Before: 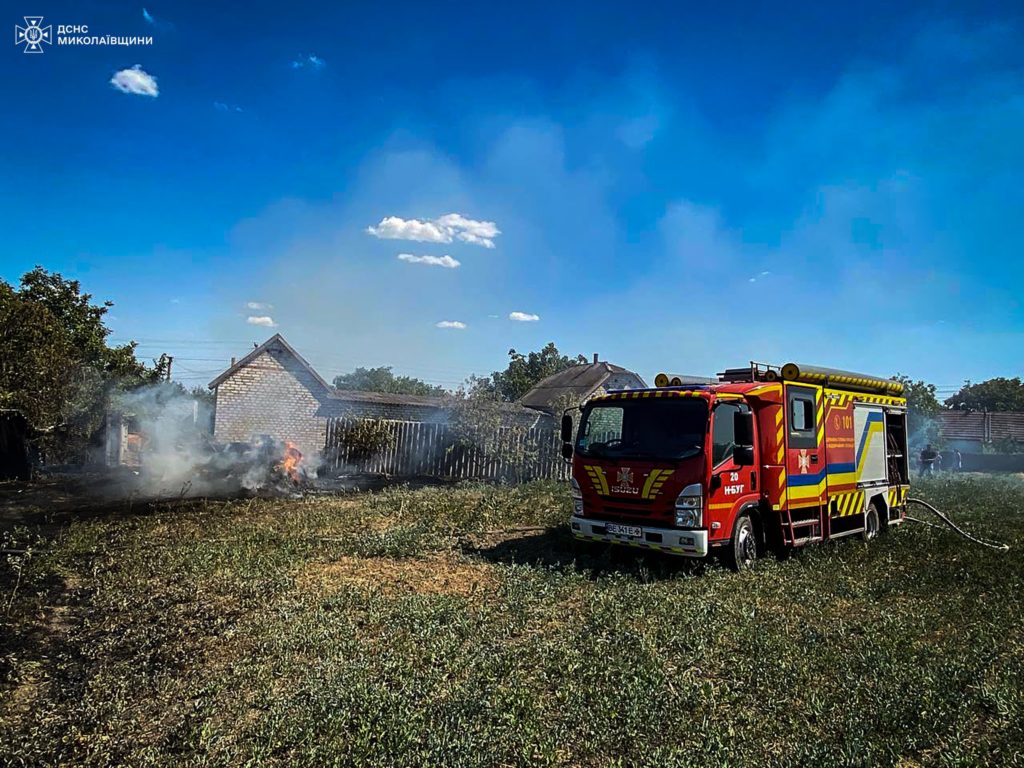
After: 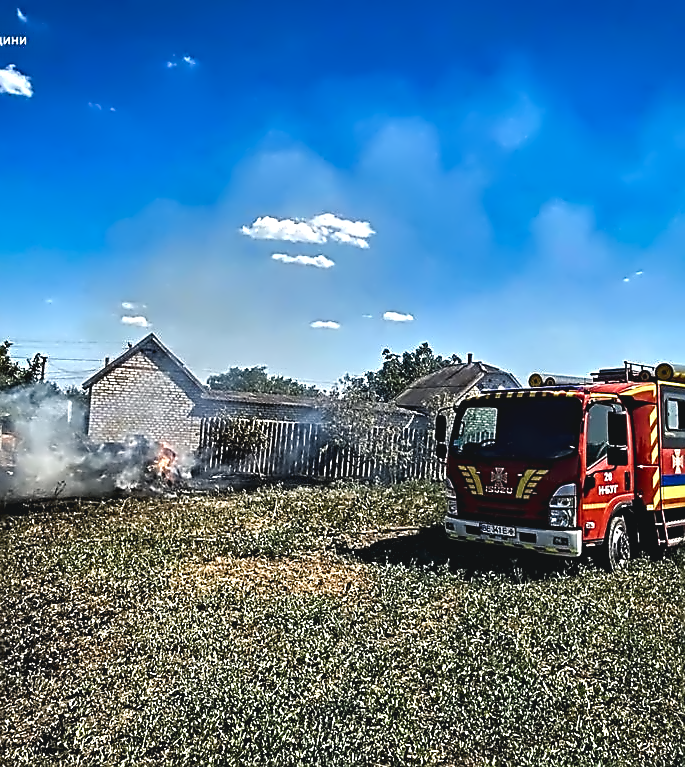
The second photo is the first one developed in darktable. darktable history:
color balance rgb: shadows lift › chroma 2.005%, shadows lift › hue 248.31°, global offset › luminance 0.499%, global offset › hue 170°, perceptual saturation grading › global saturation 0.186%, perceptual saturation grading › highlights -32.678%, perceptual saturation grading › mid-tones 5.711%, perceptual saturation grading › shadows 18.541%, perceptual brilliance grading › global brilliance 12.573%, global vibrance 14.532%
shadows and highlights: shadows 24.16, highlights -80.08, soften with gaussian
crop and rotate: left 12.31%, right 20.708%
contrast equalizer: octaves 7, y [[0.5, 0.542, 0.583, 0.625, 0.667, 0.708], [0.5 ×6], [0.5 ×6], [0, 0.033, 0.067, 0.1, 0.133, 0.167], [0, 0.05, 0.1, 0.15, 0.2, 0.25]]
sharpen: on, module defaults
